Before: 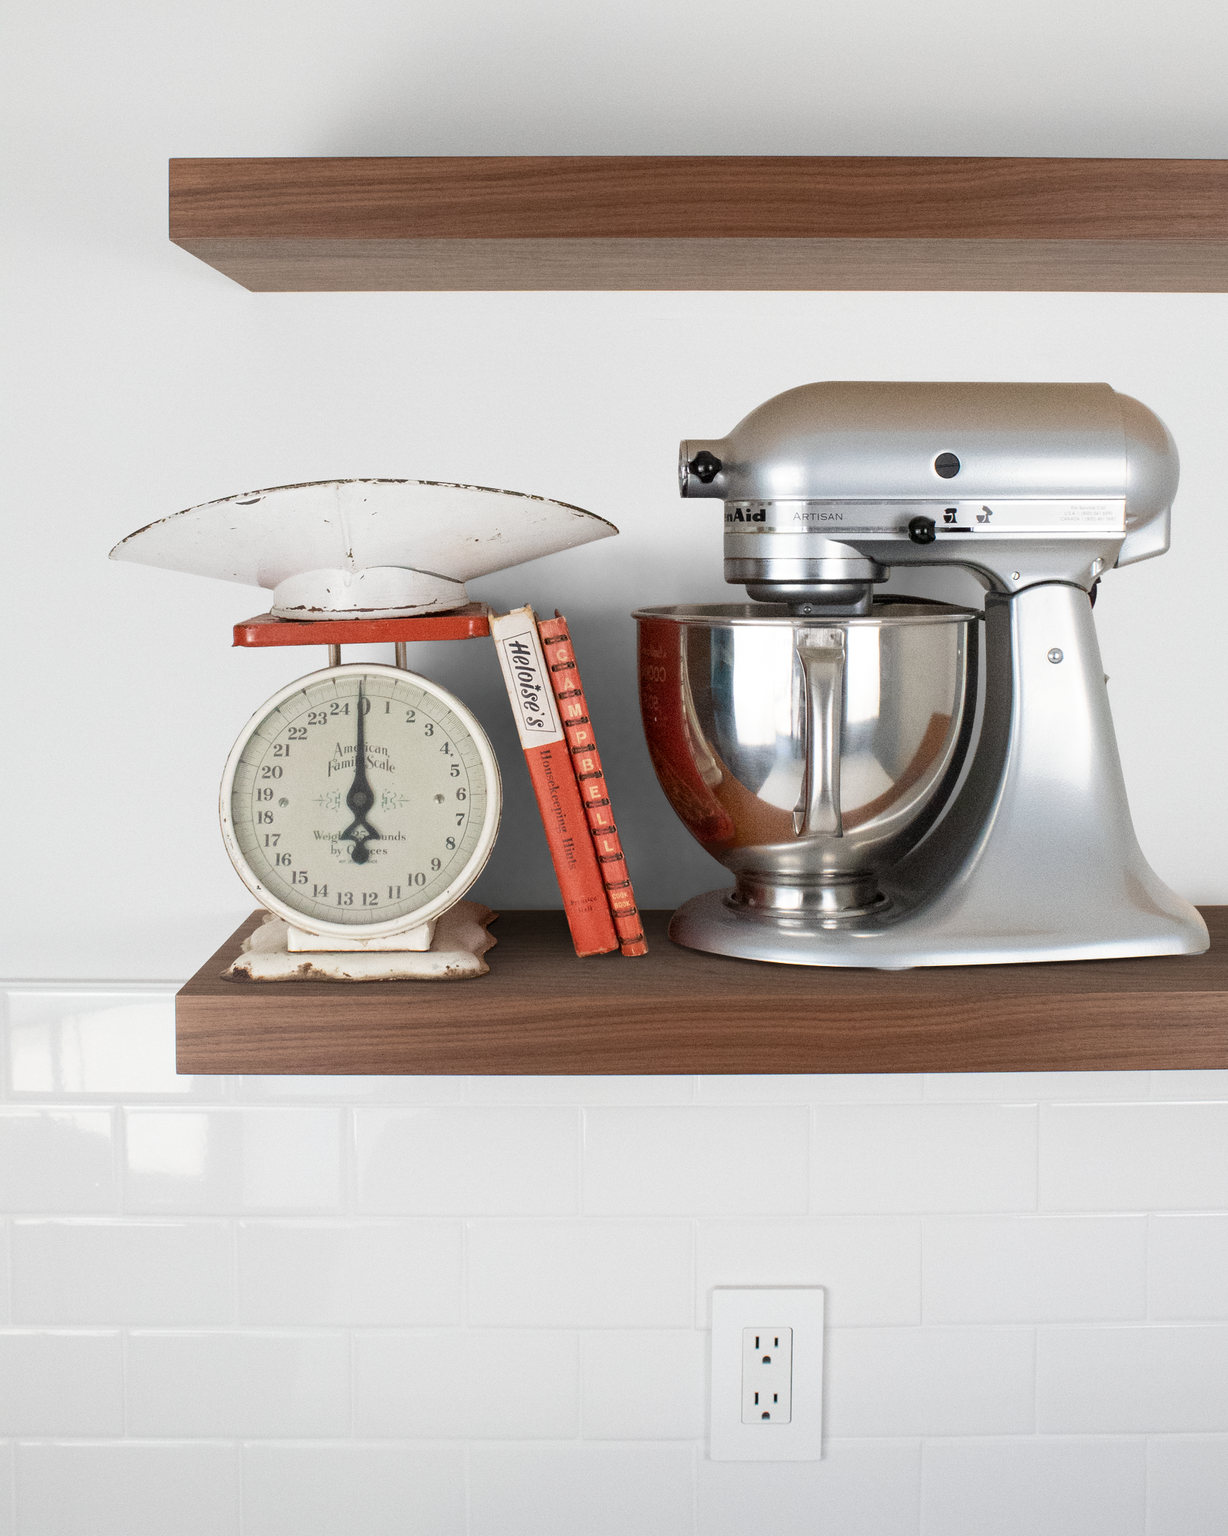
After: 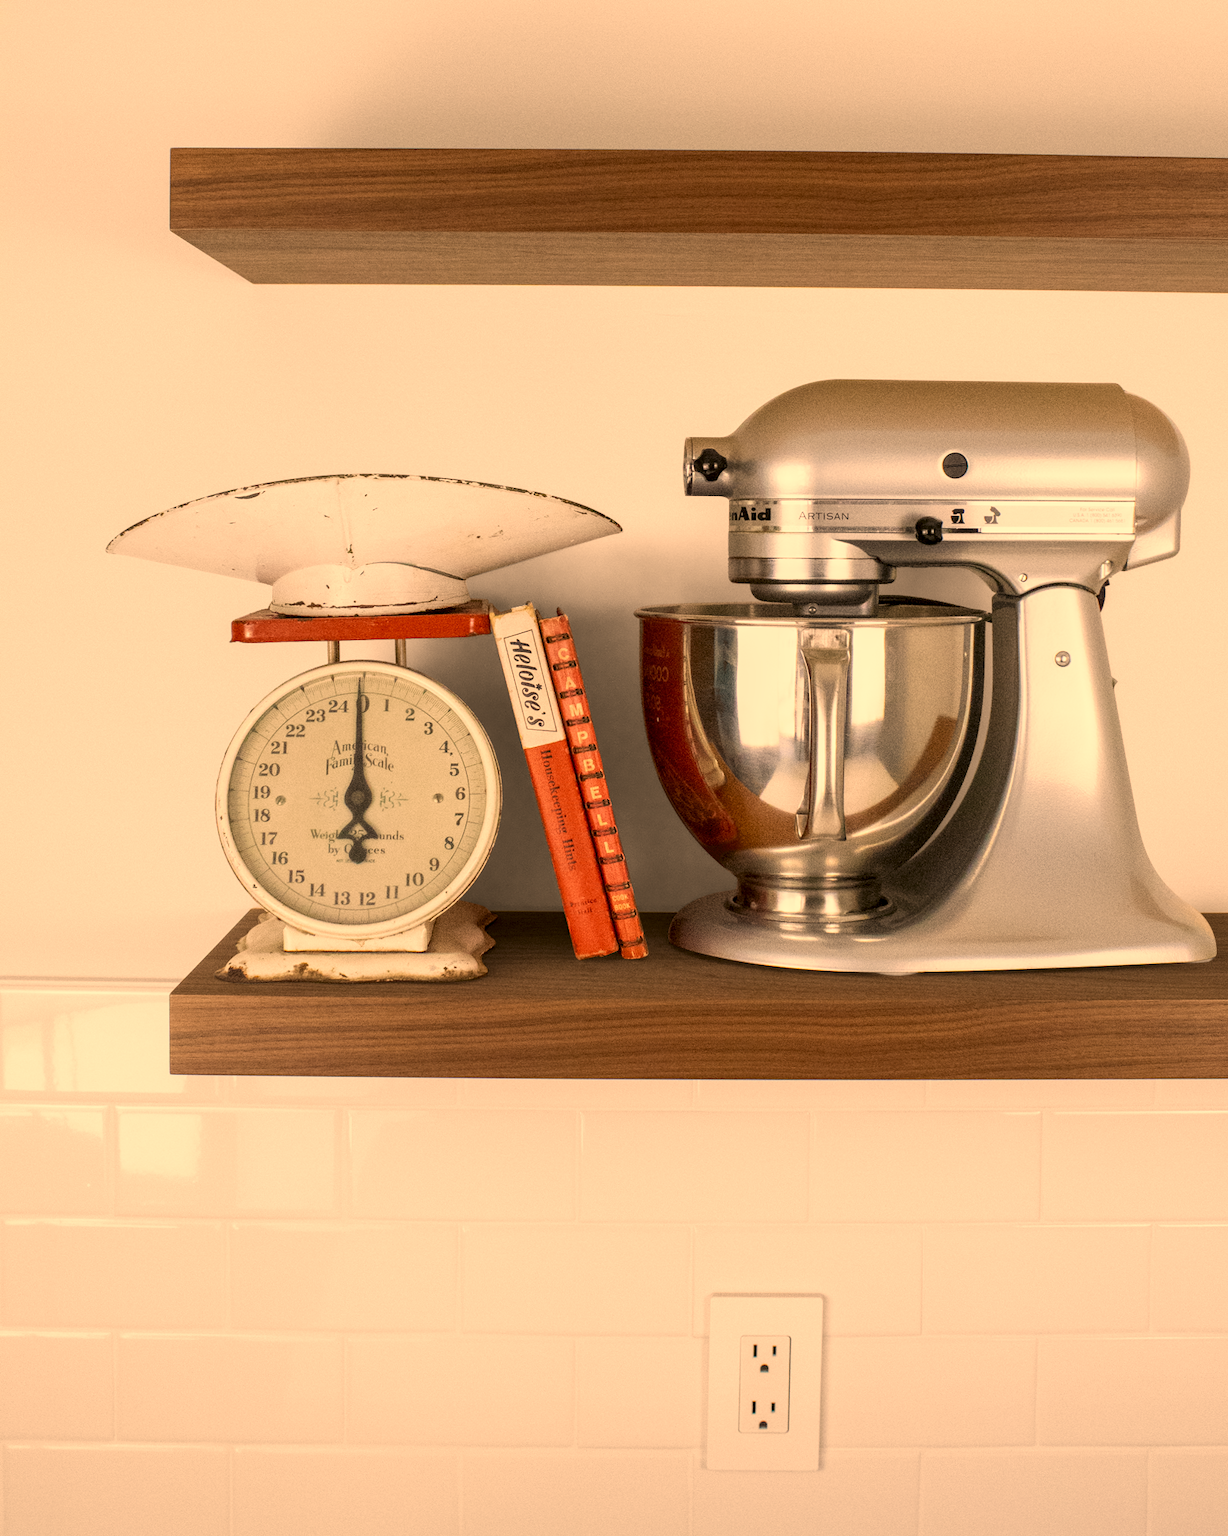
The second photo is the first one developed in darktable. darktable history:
crop and rotate: angle -0.5°
local contrast: on, module defaults
color correction: highlights a* 17.94, highlights b* 35.39, shadows a* 1.48, shadows b* 6.42, saturation 1.01
